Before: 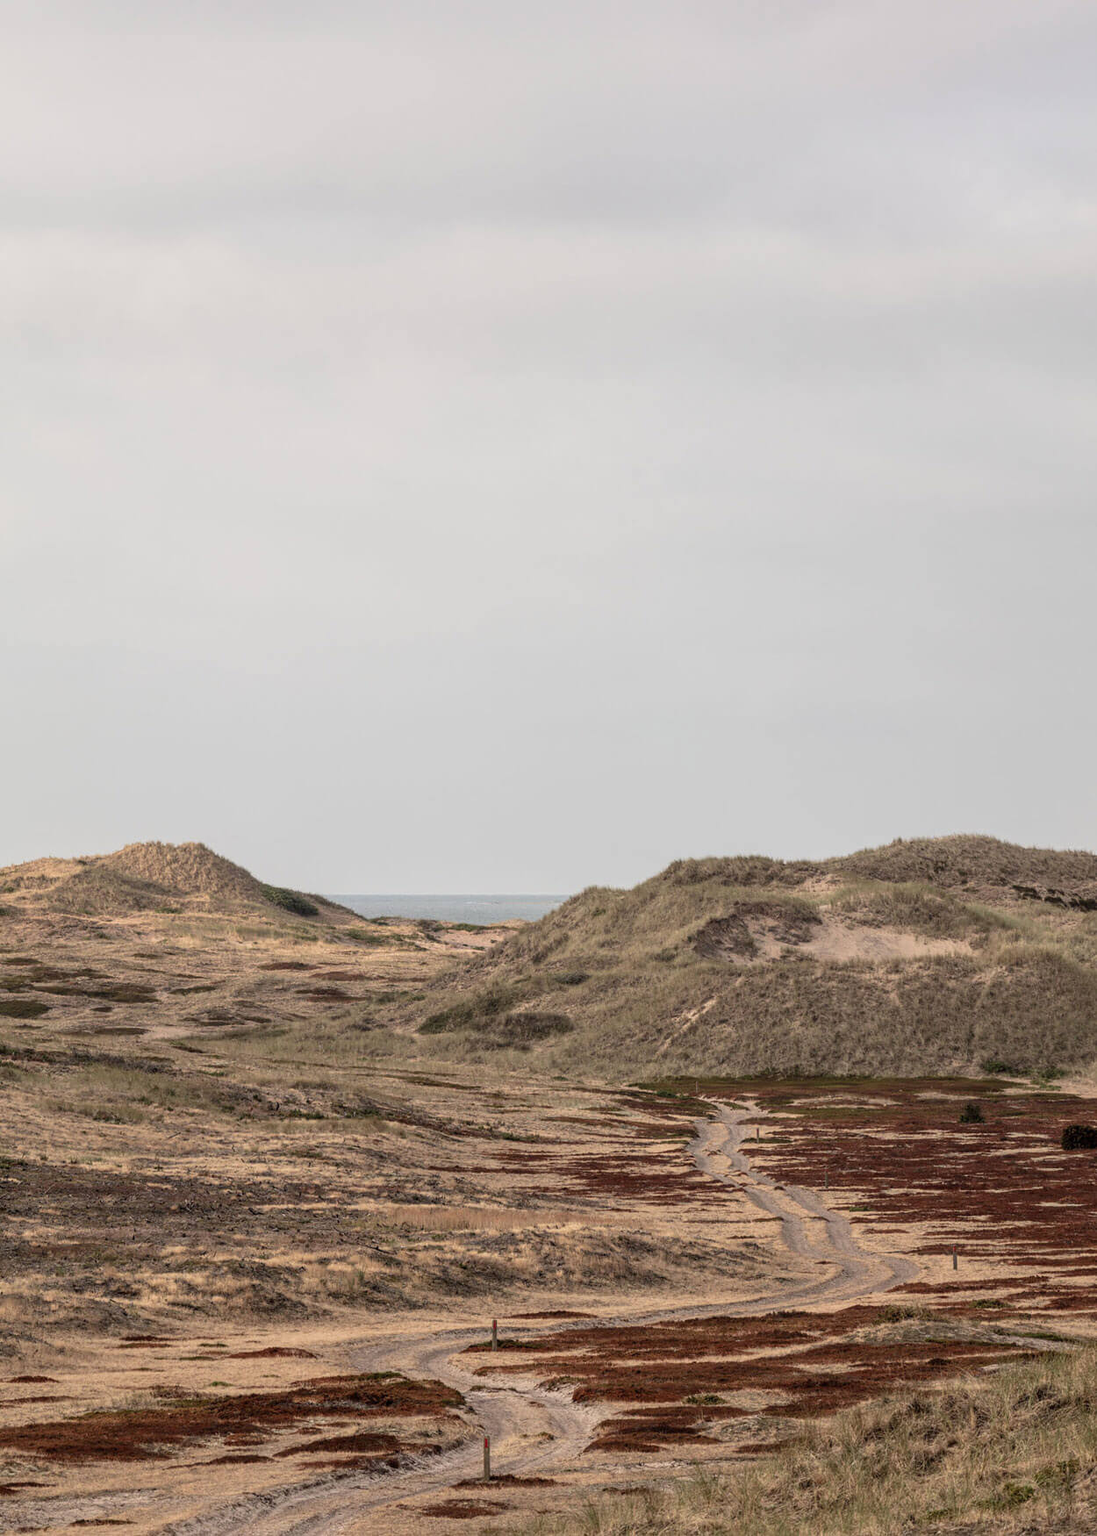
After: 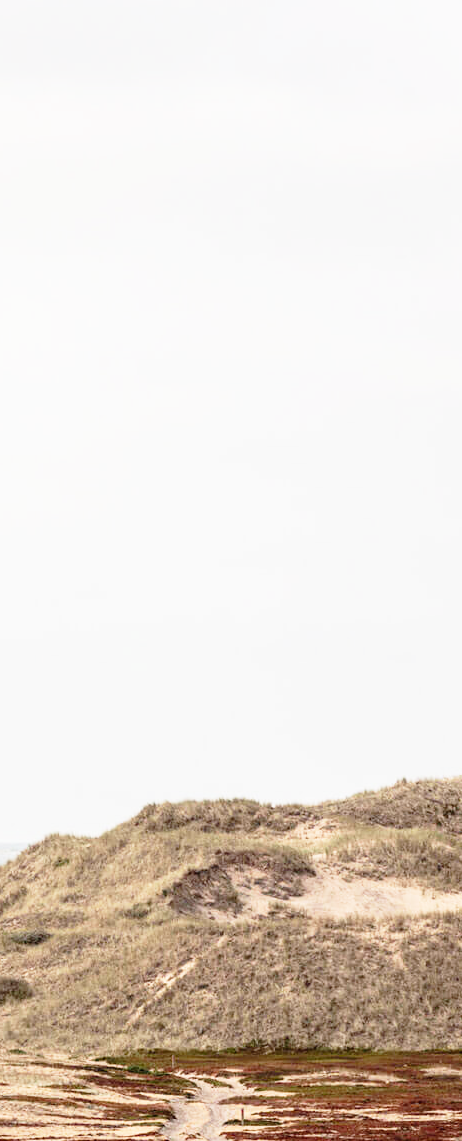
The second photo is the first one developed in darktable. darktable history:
crop and rotate: left 49.725%, top 10.142%, right 13.239%, bottom 24.643%
base curve: curves: ch0 [(0, 0) (0.012, 0.01) (0.073, 0.168) (0.31, 0.711) (0.645, 0.957) (1, 1)], preserve colors none
